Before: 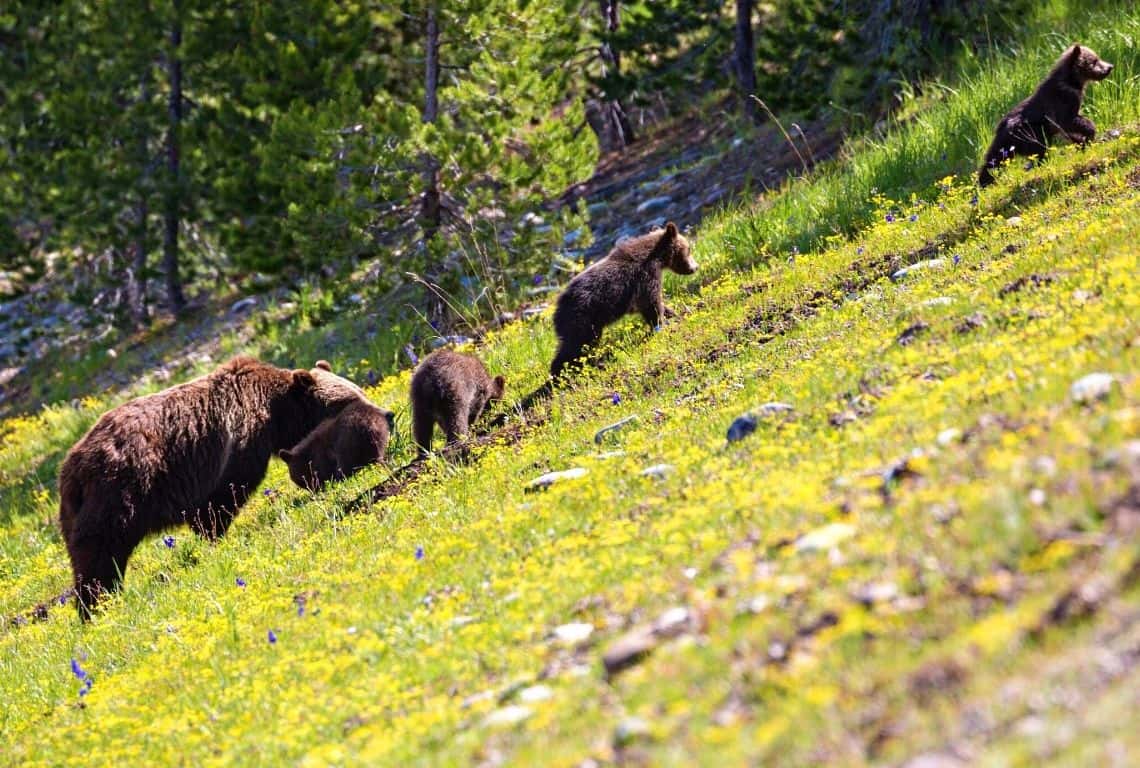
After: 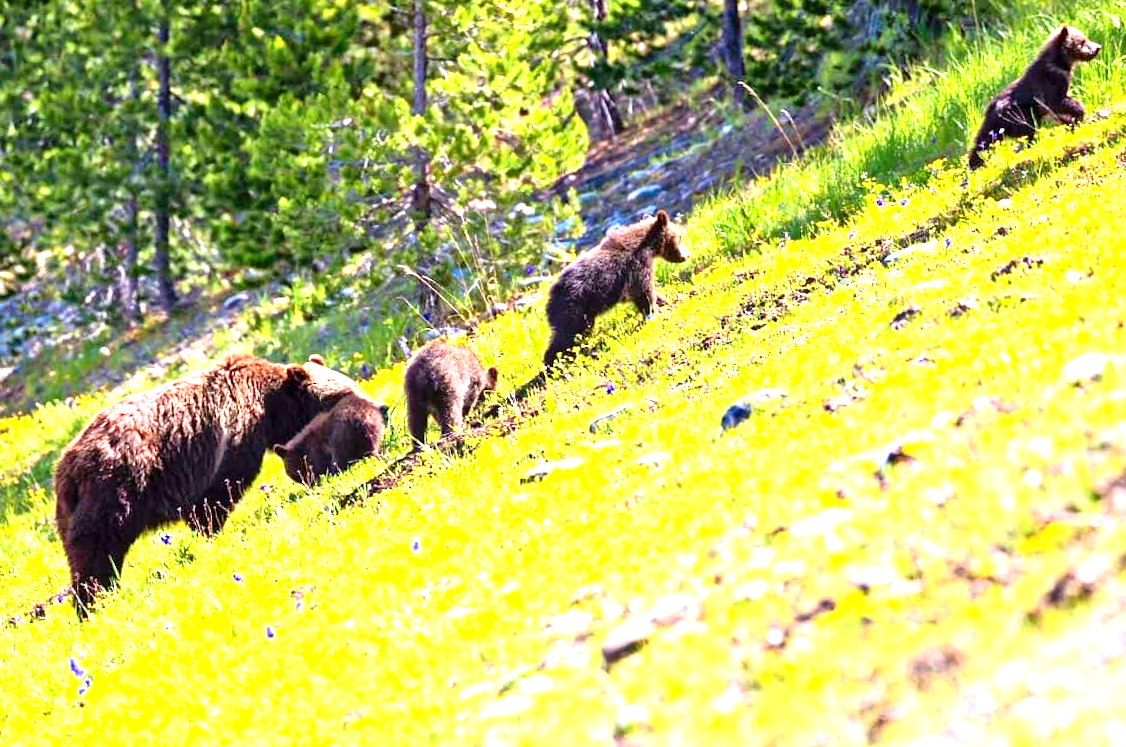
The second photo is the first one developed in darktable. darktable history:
tone equalizer: -7 EV 0.15 EV, -6 EV 0.6 EV, -5 EV 1.15 EV, -4 EV 1.33 EV, -3 EV 1.15 EV, -2 EV 0.6 EV, -1 EV 0.15 EV, mask exposure compensation -0.5 EV
contrast brightness saturation: contrast 0.2, brightness -0.11, saturation 0.1
rotate and perspective: rotation -1°, crop left 0.011, crop right 0.989, crop top 0.025, crop bottom 0.975
exposure: black level correction 0, exposure 1.45 EV, compensate exposure bias true, compensate highlight preservation false
